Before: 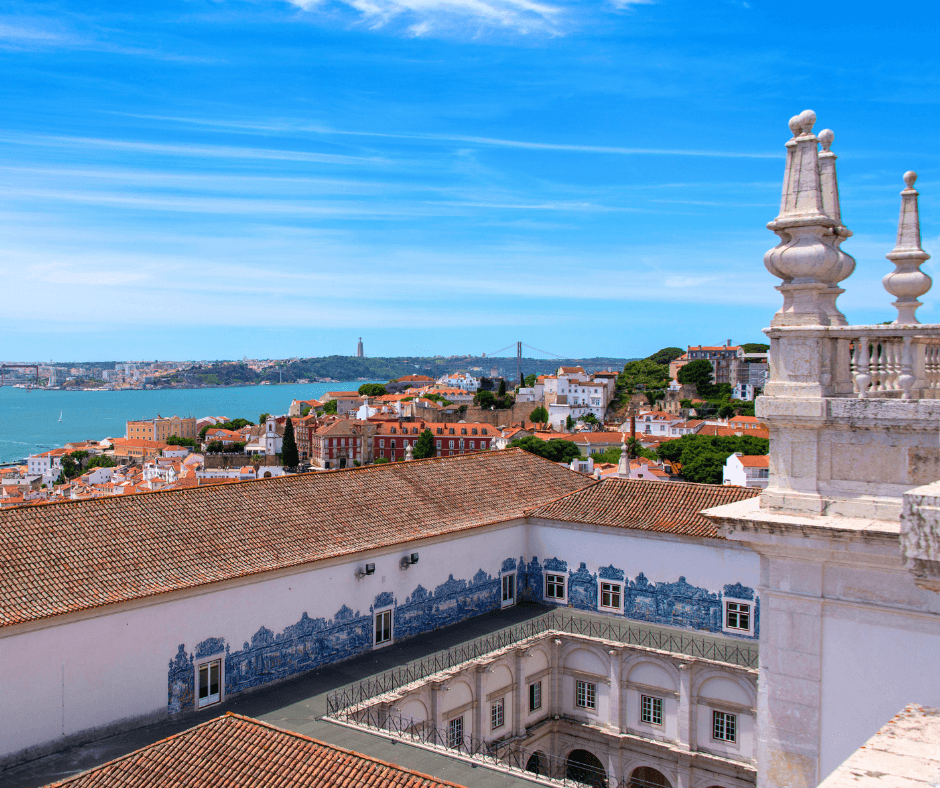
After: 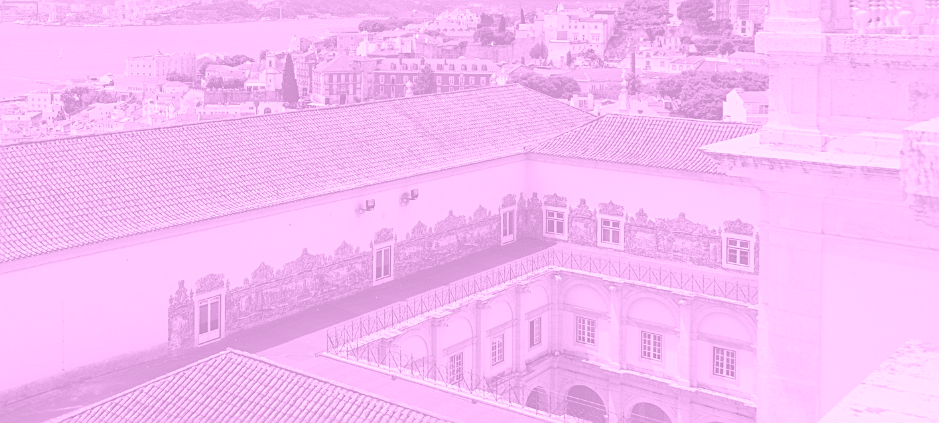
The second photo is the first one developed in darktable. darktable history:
sharpen: on, module defaults
crop and rotate: top 46.237%
colorize: hue 331.2°, saturation 75%, source mix 30.28%, lightness 70.52%, version 1
